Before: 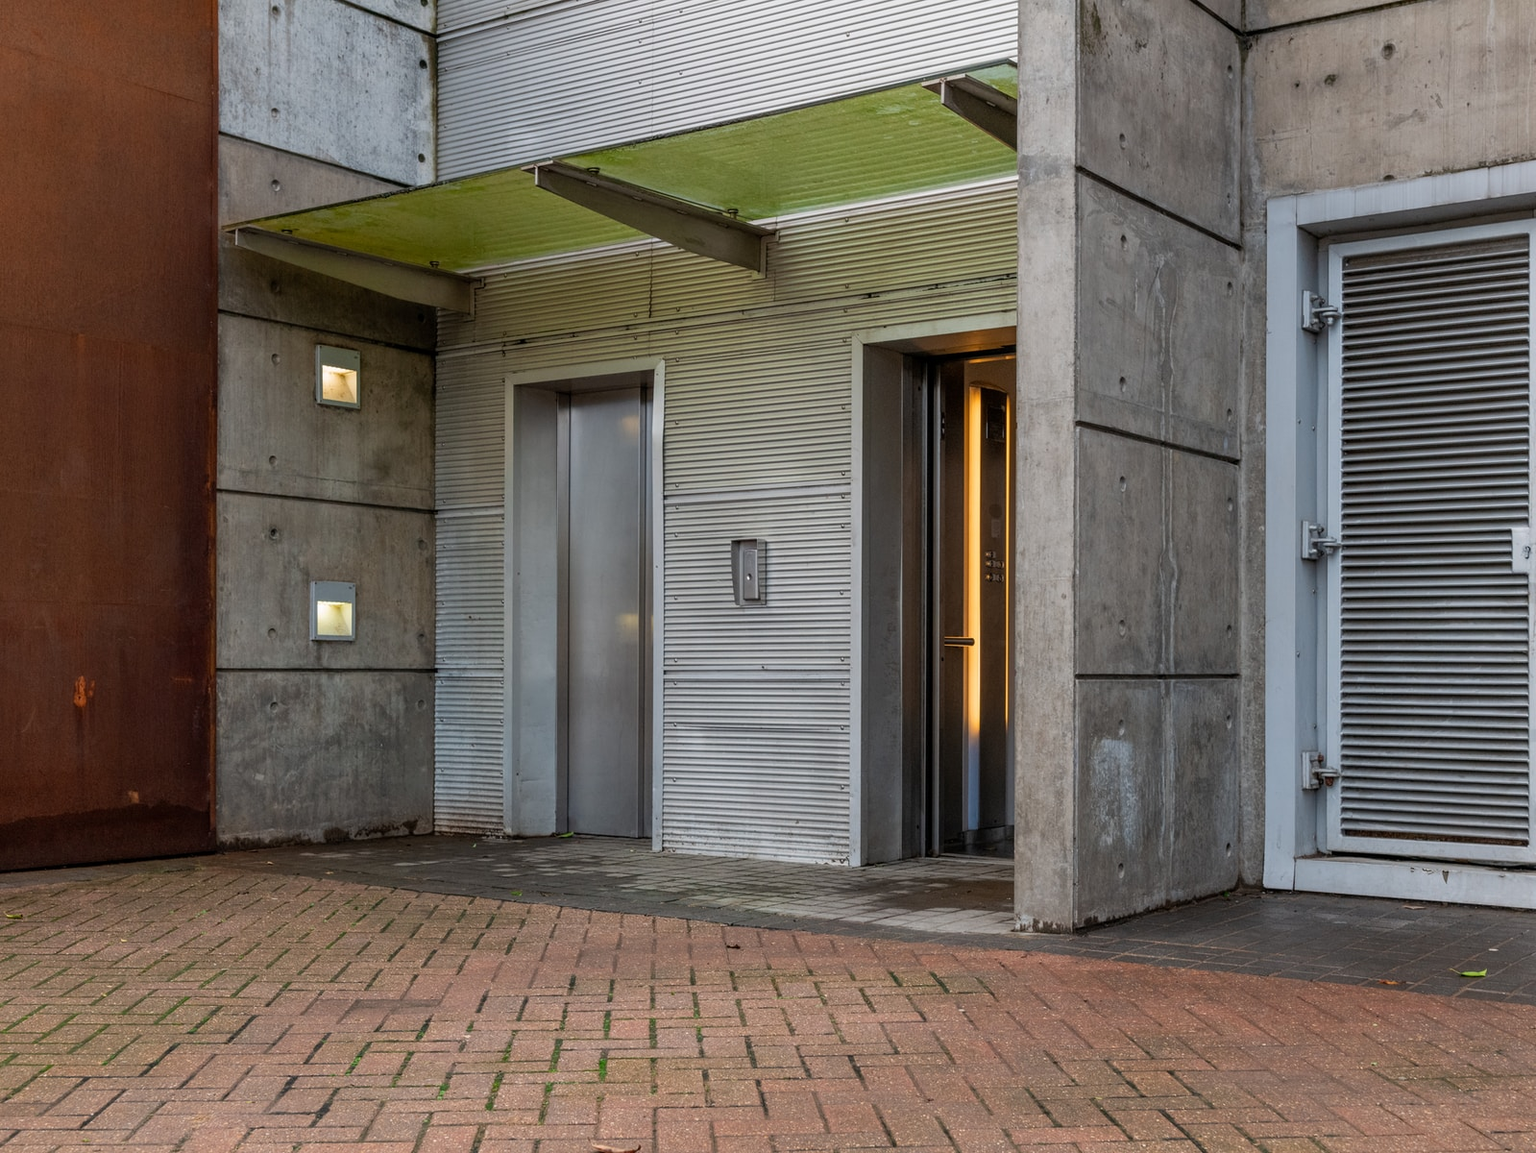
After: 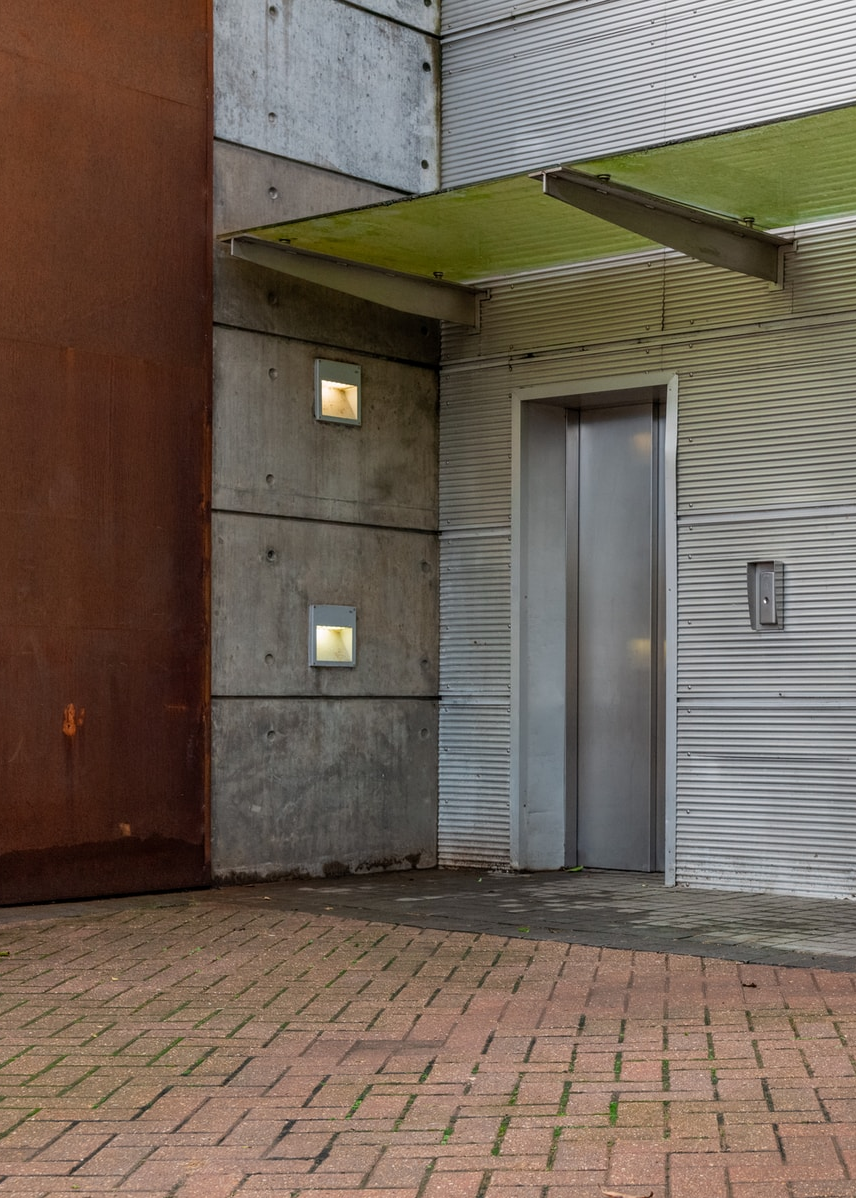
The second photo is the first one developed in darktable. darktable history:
crop: left 0.882%, right 45.526%, bottom 0.086%
